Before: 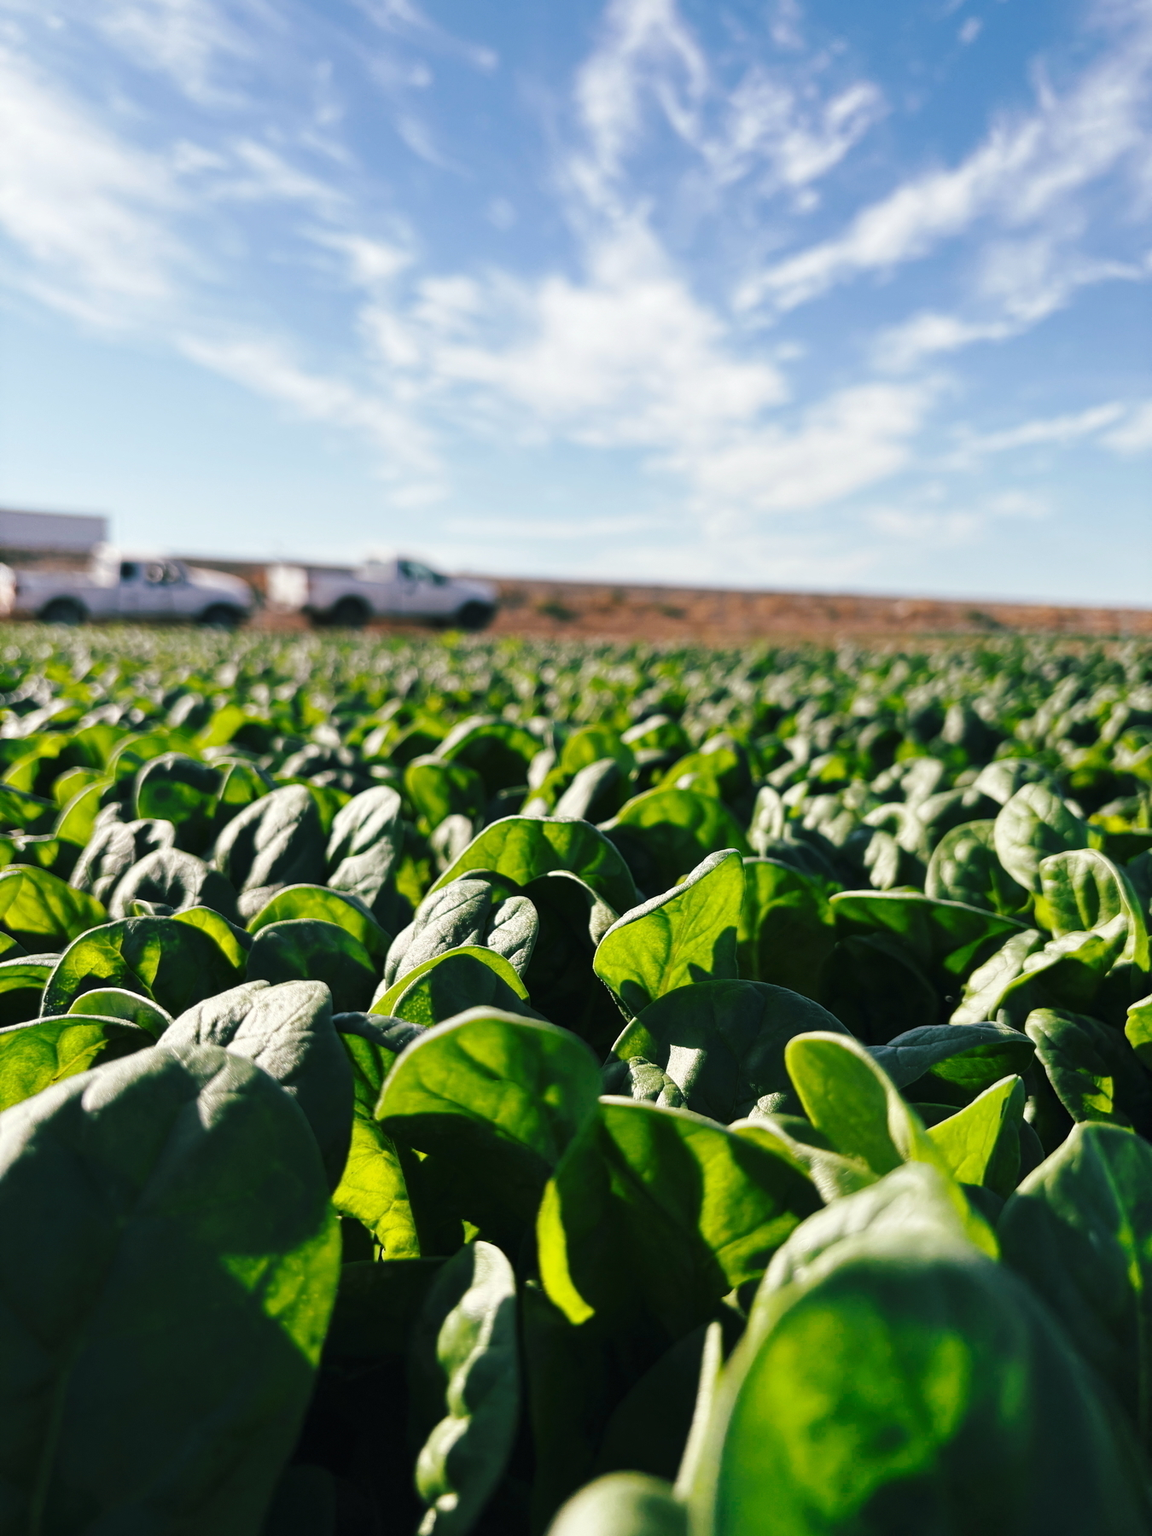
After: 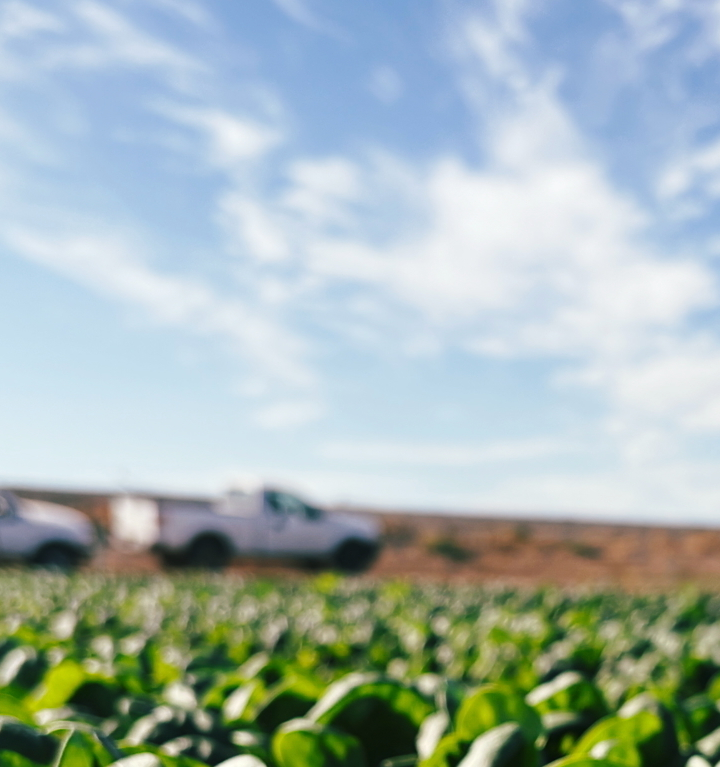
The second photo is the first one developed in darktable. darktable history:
crop: left 15.015%, top 9.257%, right 31.172%, bottom 48.109%
